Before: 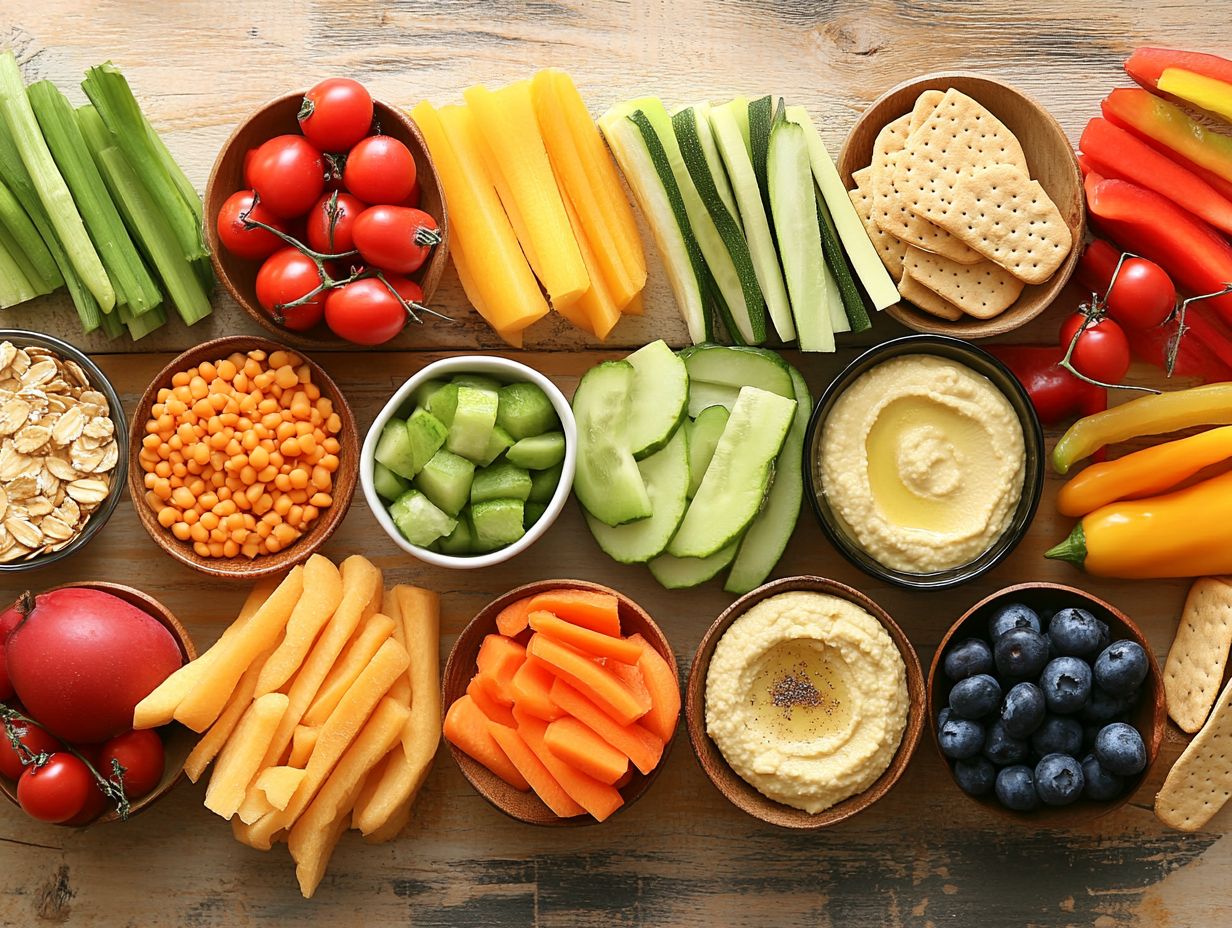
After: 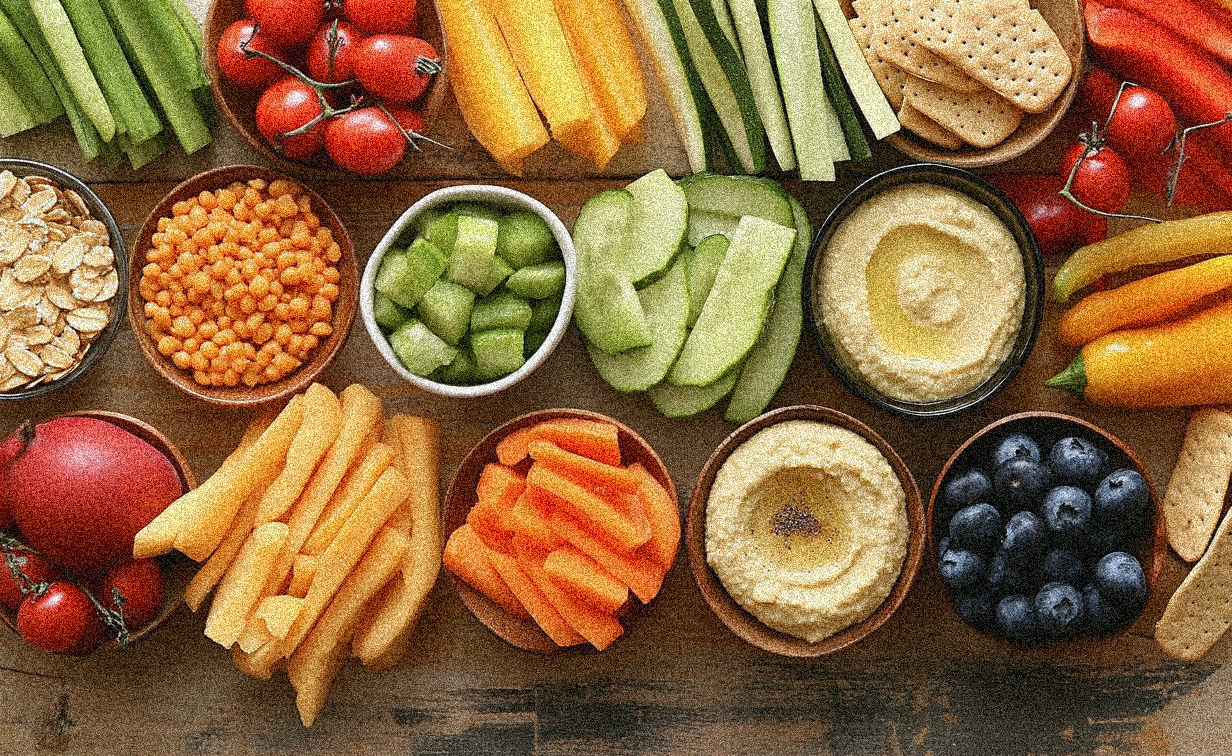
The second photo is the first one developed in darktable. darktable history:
grain: coarseness 3.75 ISO, strength 100%, mid-tones bias 0%
crop and rotate: top 18.507%
contrast brightness saturation: contrast -0.08, brightness -0.04, saturation -0.11
